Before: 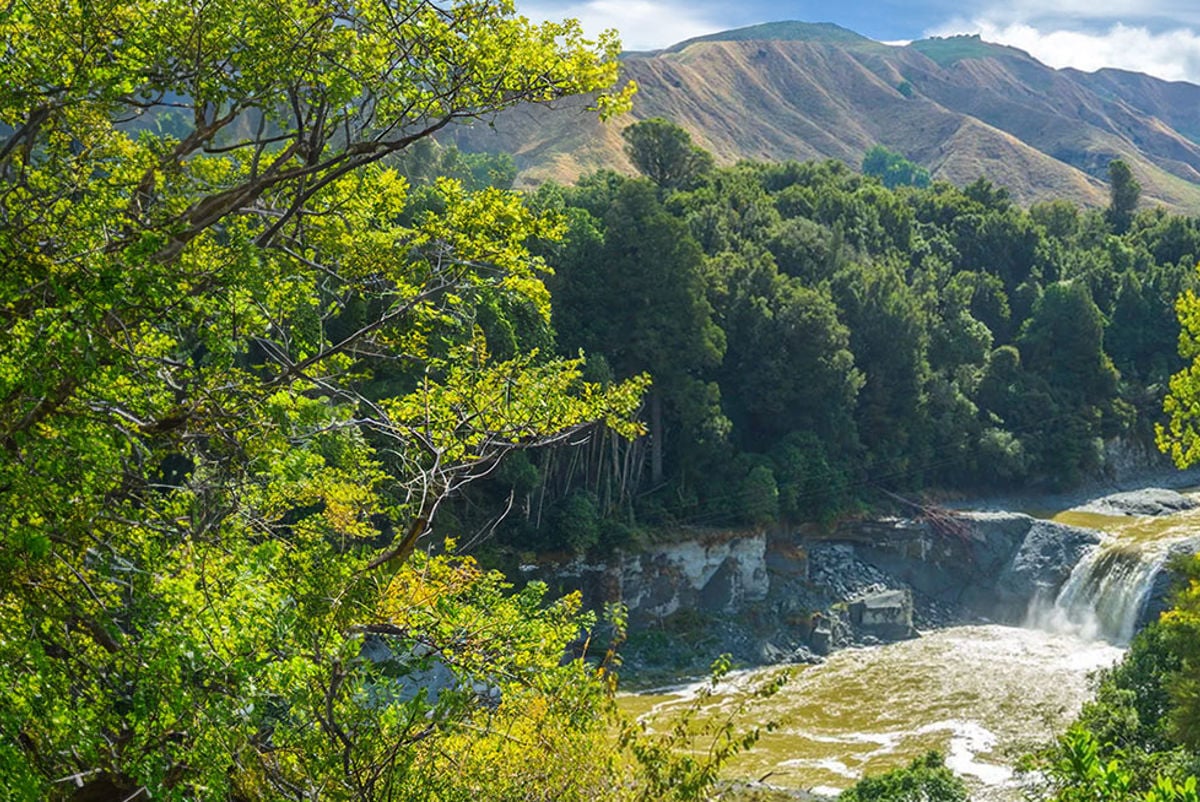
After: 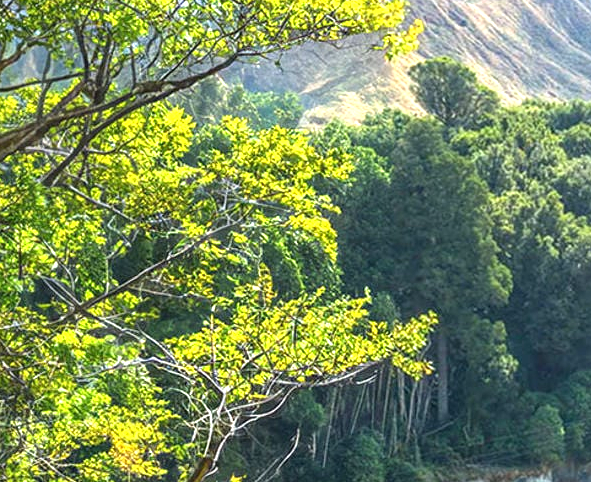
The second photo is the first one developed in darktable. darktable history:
tone equalizer: on, module defaults
local contrast: on, module defaults
exposure: black level correction 0, exposure 1.1 EV, compensate highlight preservation false
crop: left 17.835%, top 7.675%, right 32.881%, bottom 32.213%
